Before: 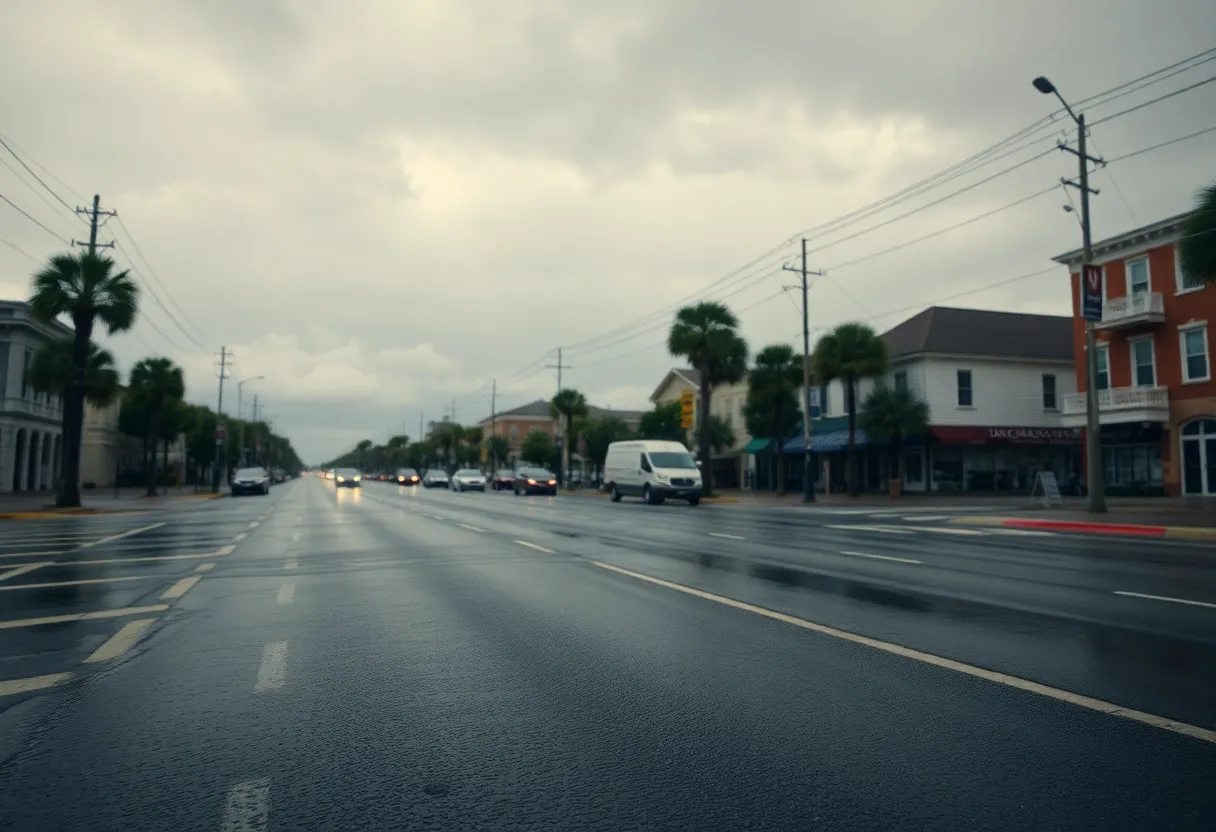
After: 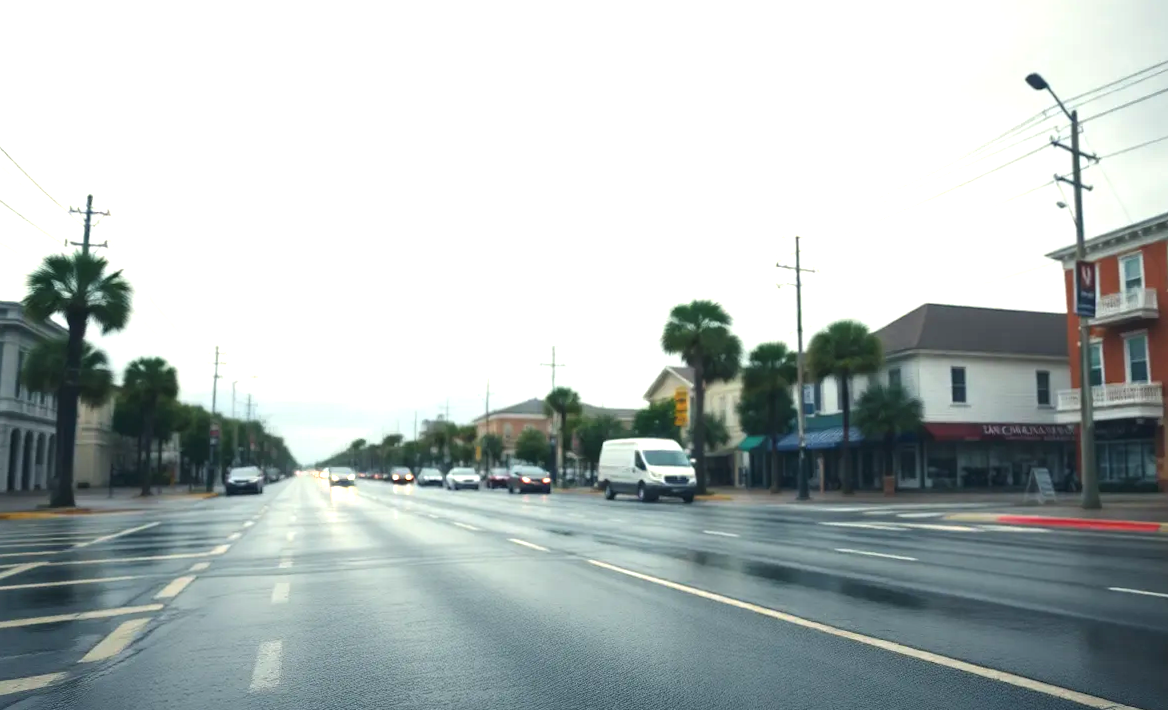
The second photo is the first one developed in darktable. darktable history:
exposure: black level correction -0.002, exposure 1.35 EV, compensate highlight preservation false
crop and rotate: angle 0.2°, left 0.275%, right 3.127%, bottom 14.18%
